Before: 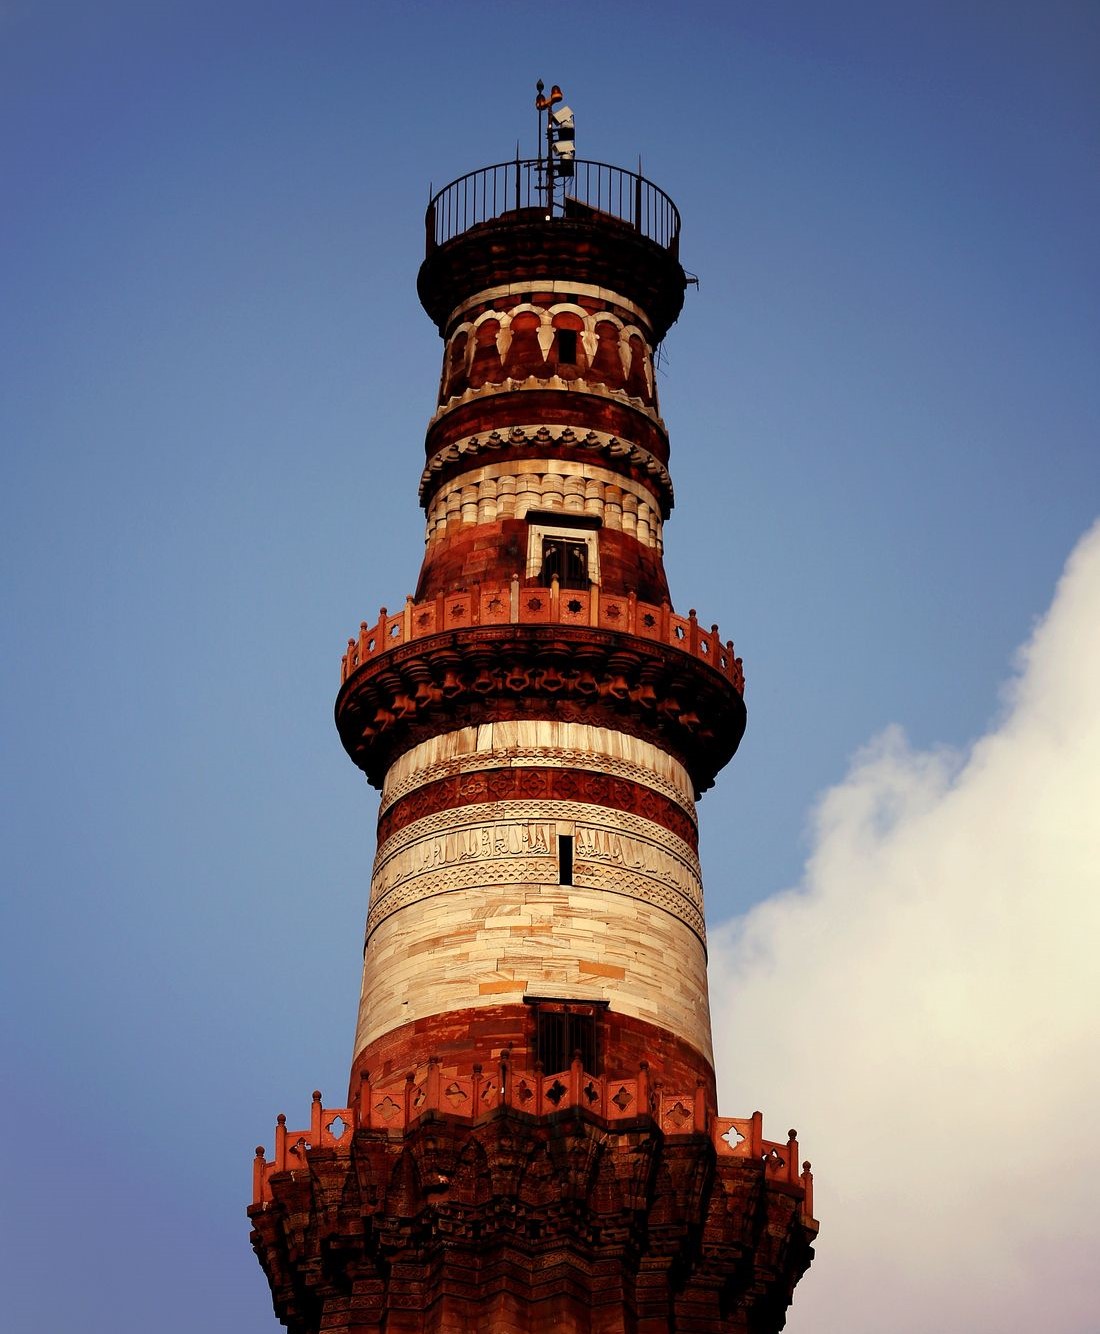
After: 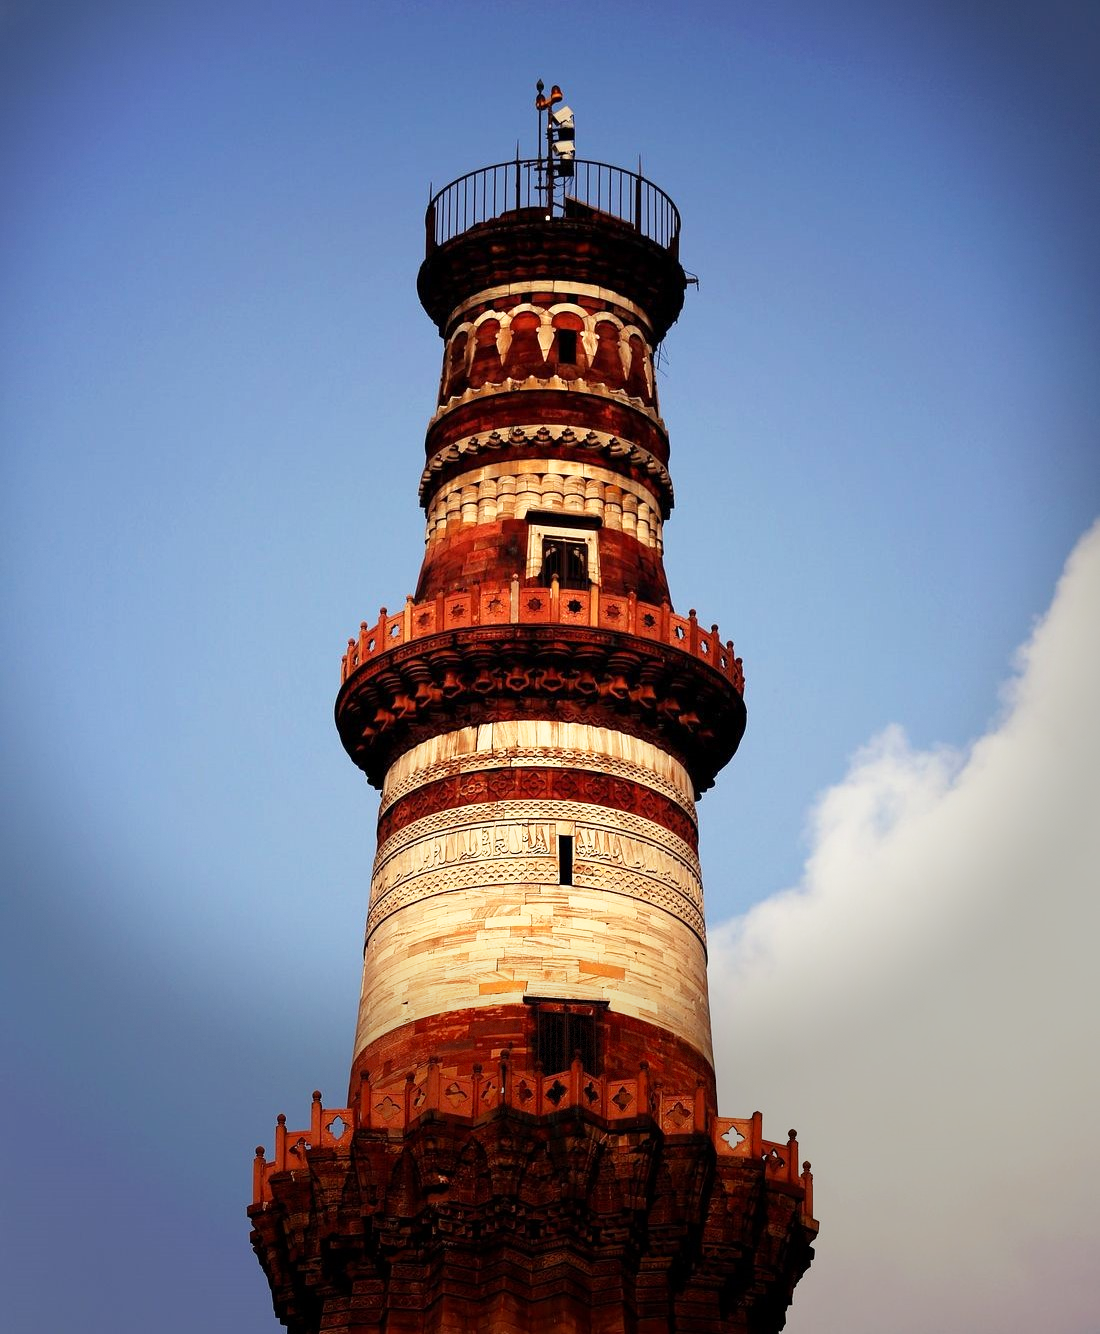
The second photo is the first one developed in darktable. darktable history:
vignetting: fall-off start 68.33%, fall-off radius 30%, saturation 0.042, center (-0.066, -0.311), width/height ratio 0.992, shape 0.85, dithering 8-bit output
base curve: curves: ch0 [(0, 0) (0.579, 0.807) (1, 1)], preserve colors none
